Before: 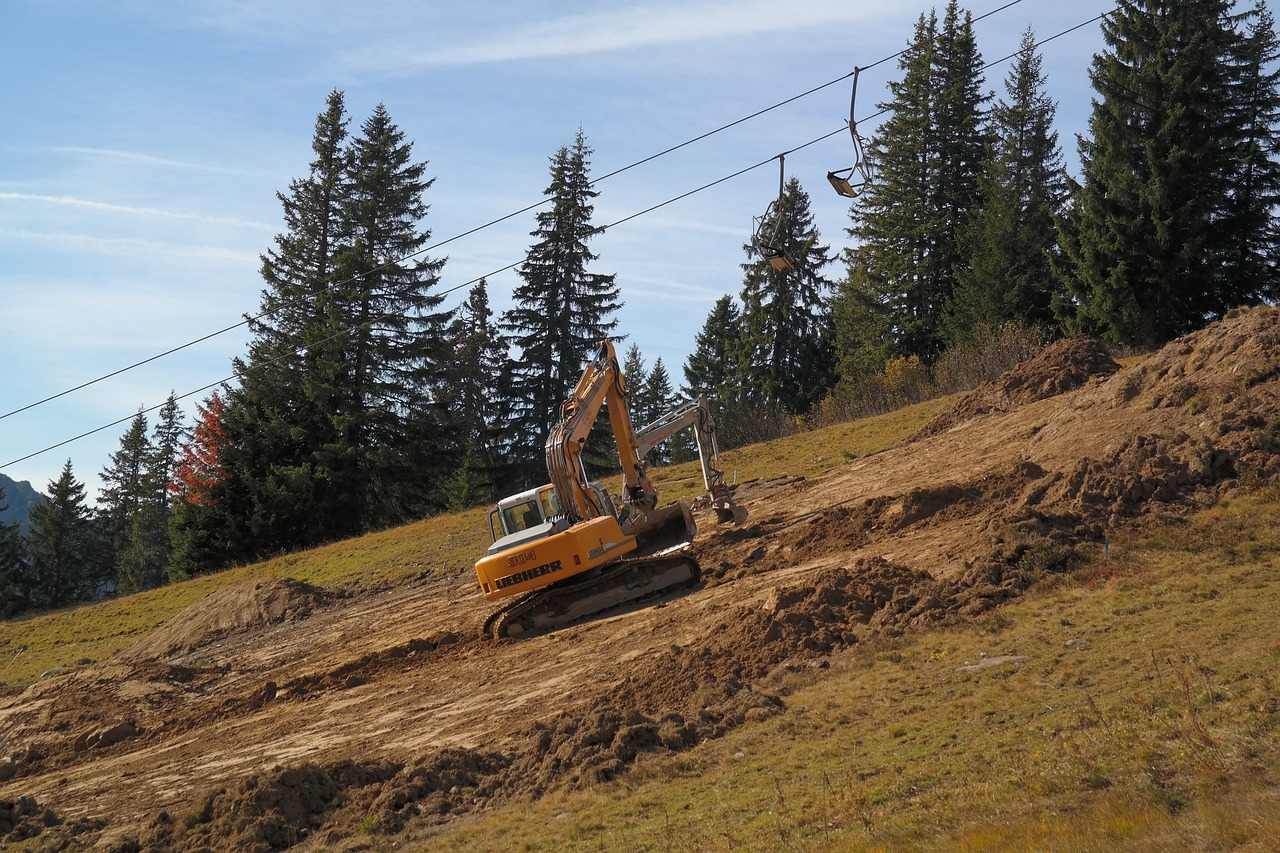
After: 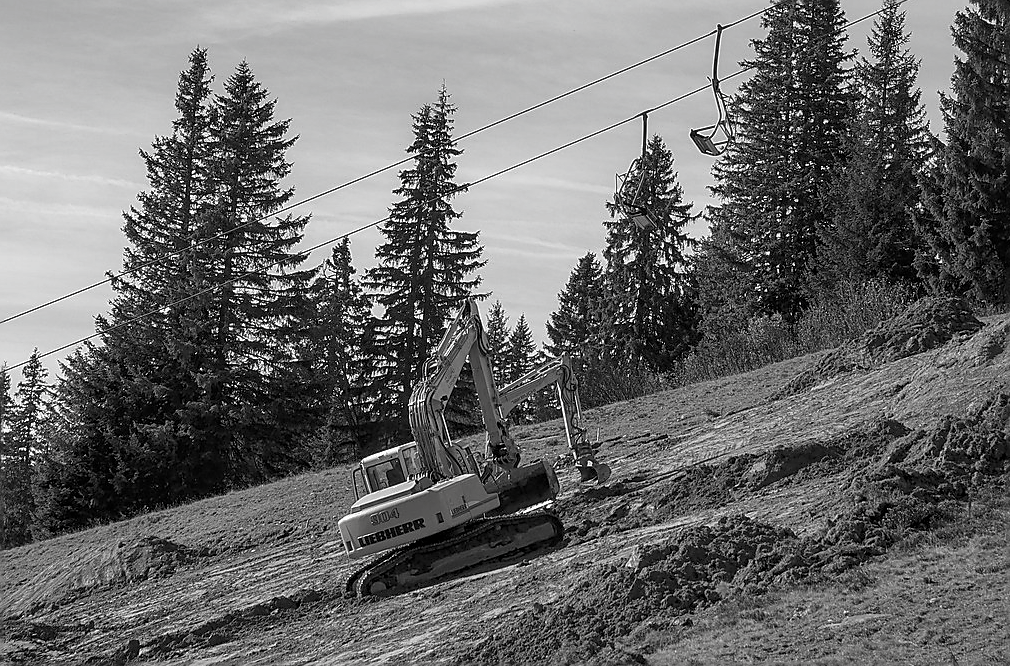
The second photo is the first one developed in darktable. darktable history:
sharpen: radius 1.359, amount 1.249, threshold 0.71
crop and rotate: left 10.765%, top 5.011%, right 10.315%, bottom 16.874%
contrast brightness saturation: saturation -0.99
local contrast: detail 130%
